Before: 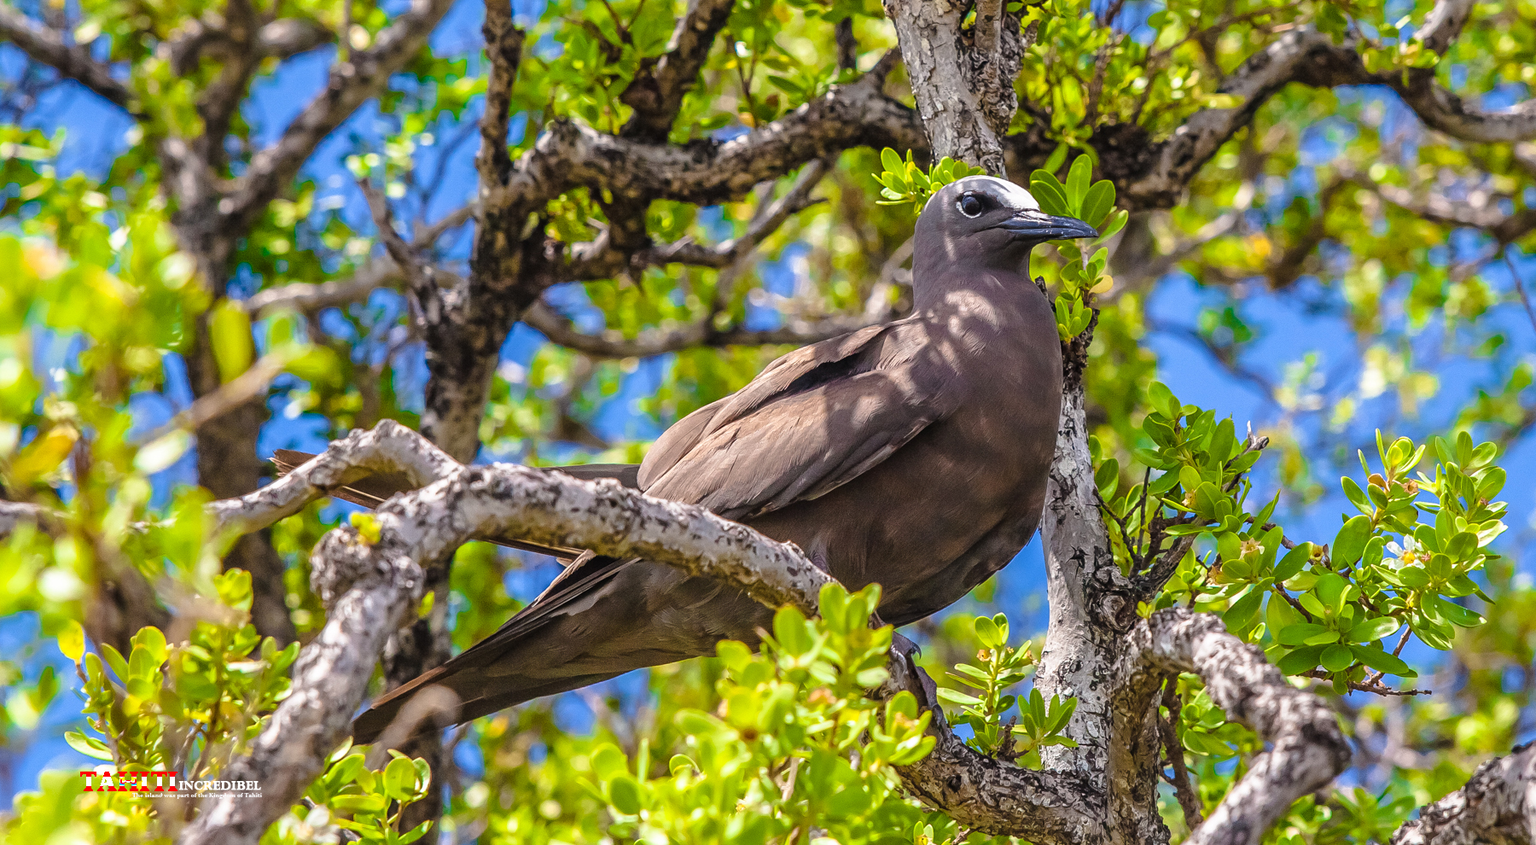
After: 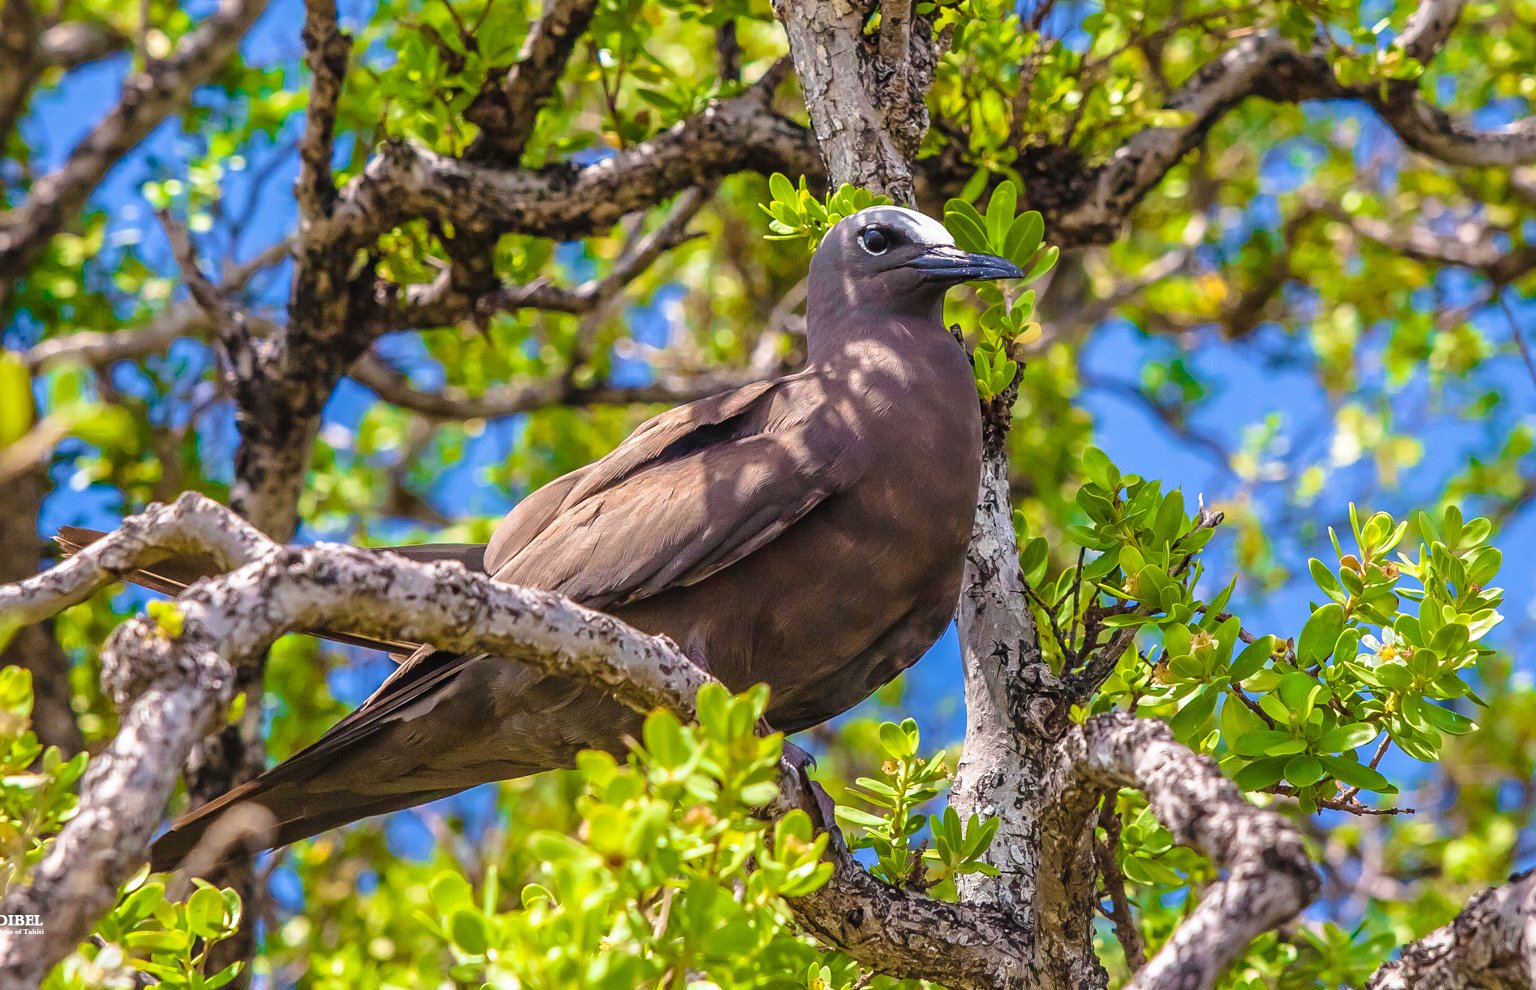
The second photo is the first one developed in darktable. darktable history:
velvia: on, module defaults
crop and rotate: left 14.663%
